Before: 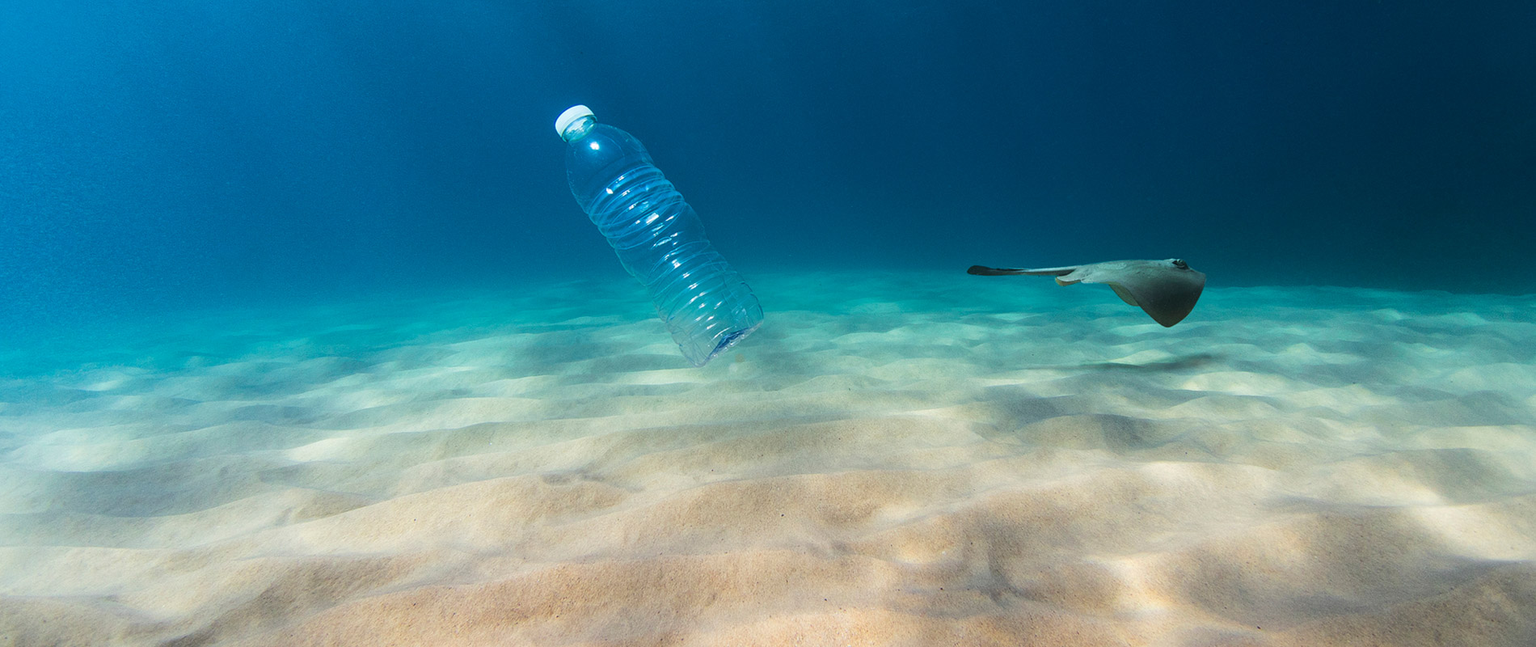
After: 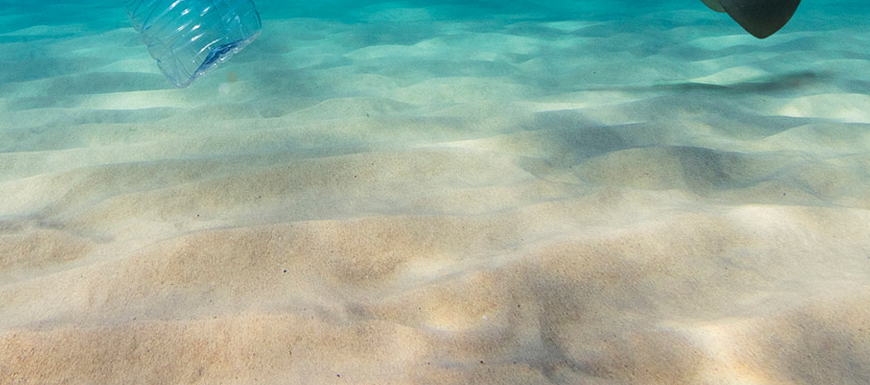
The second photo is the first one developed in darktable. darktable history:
crop: left 35.962%, top 45.769%, right 18.225%, bottom 6.068%
